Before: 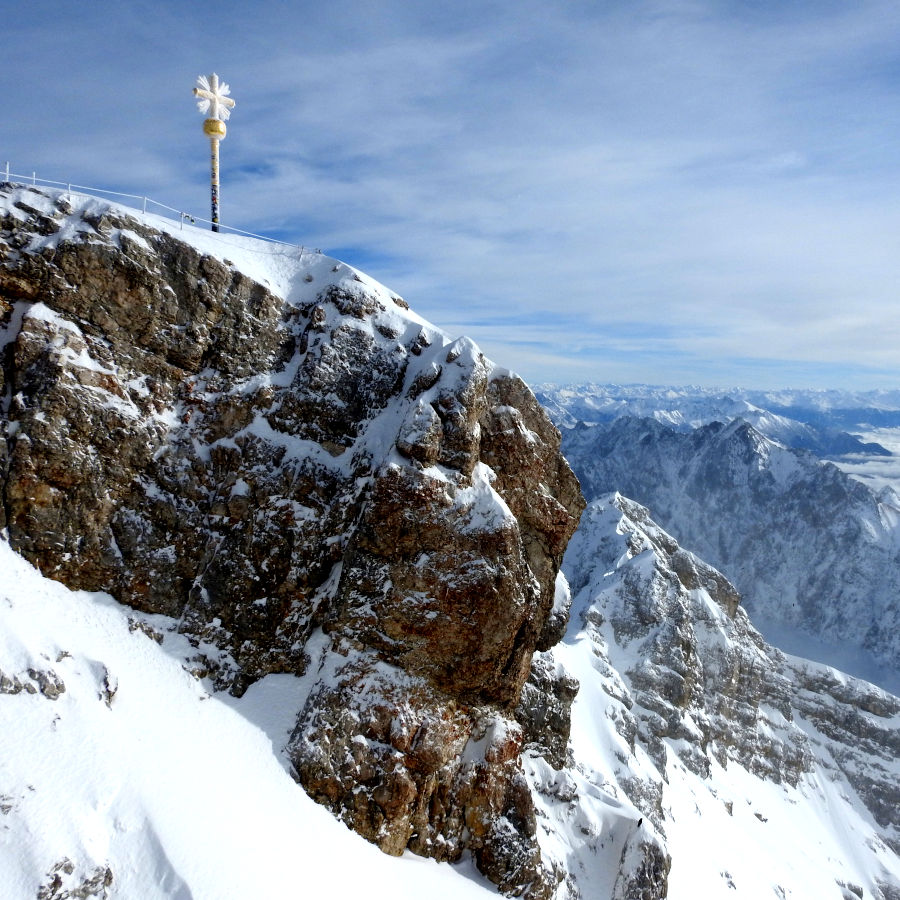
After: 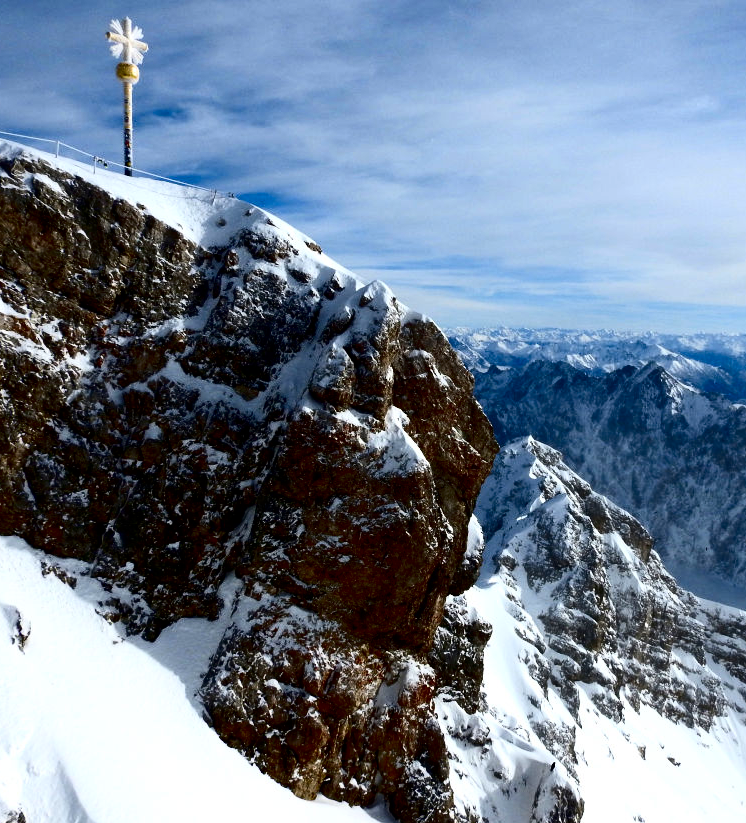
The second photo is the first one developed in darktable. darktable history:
crop: left 9.762%, top 6.248%, right 7.283%, bottom 2.245%
contrast brightness saturation: contrast 0.243, brightness -0.228, saturation 0.143
